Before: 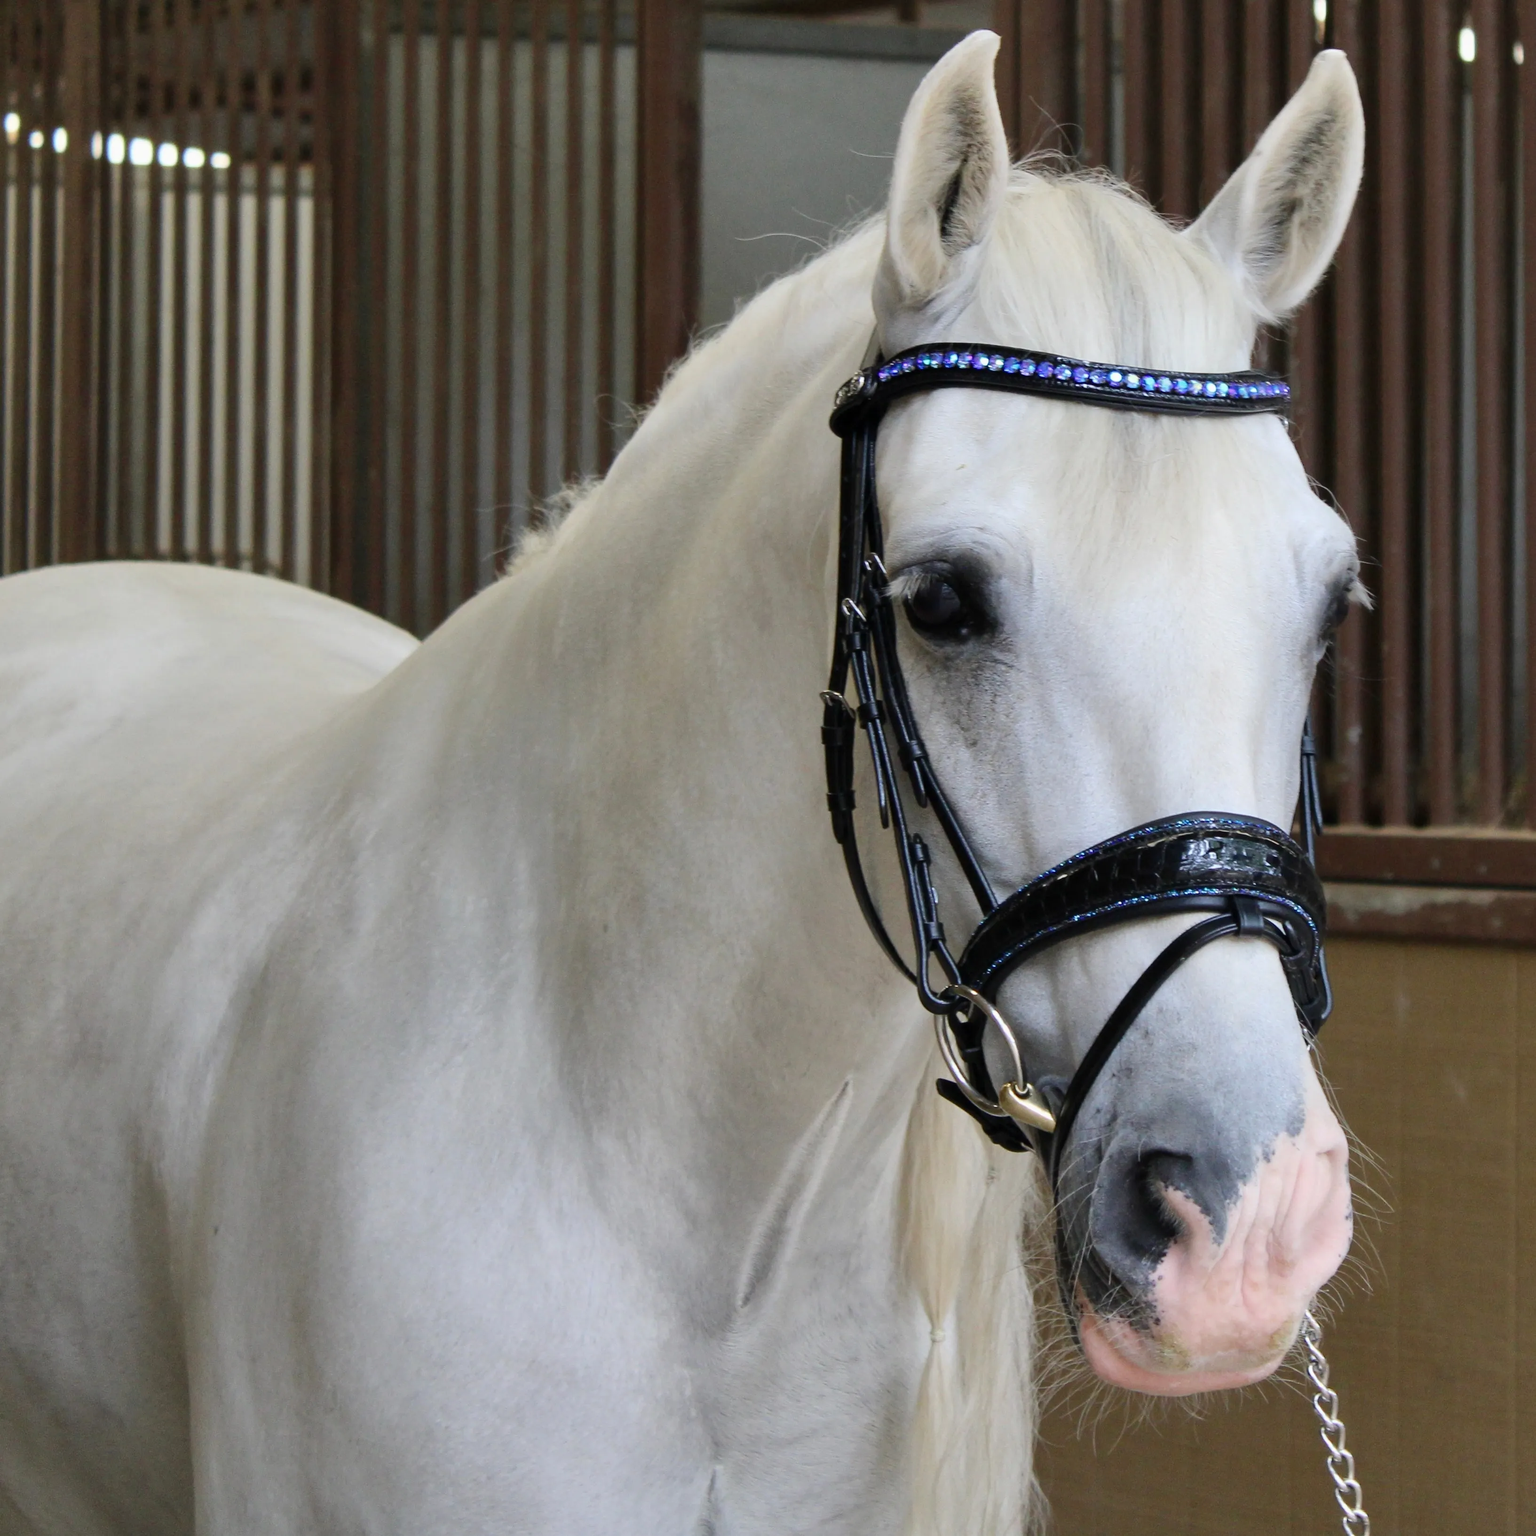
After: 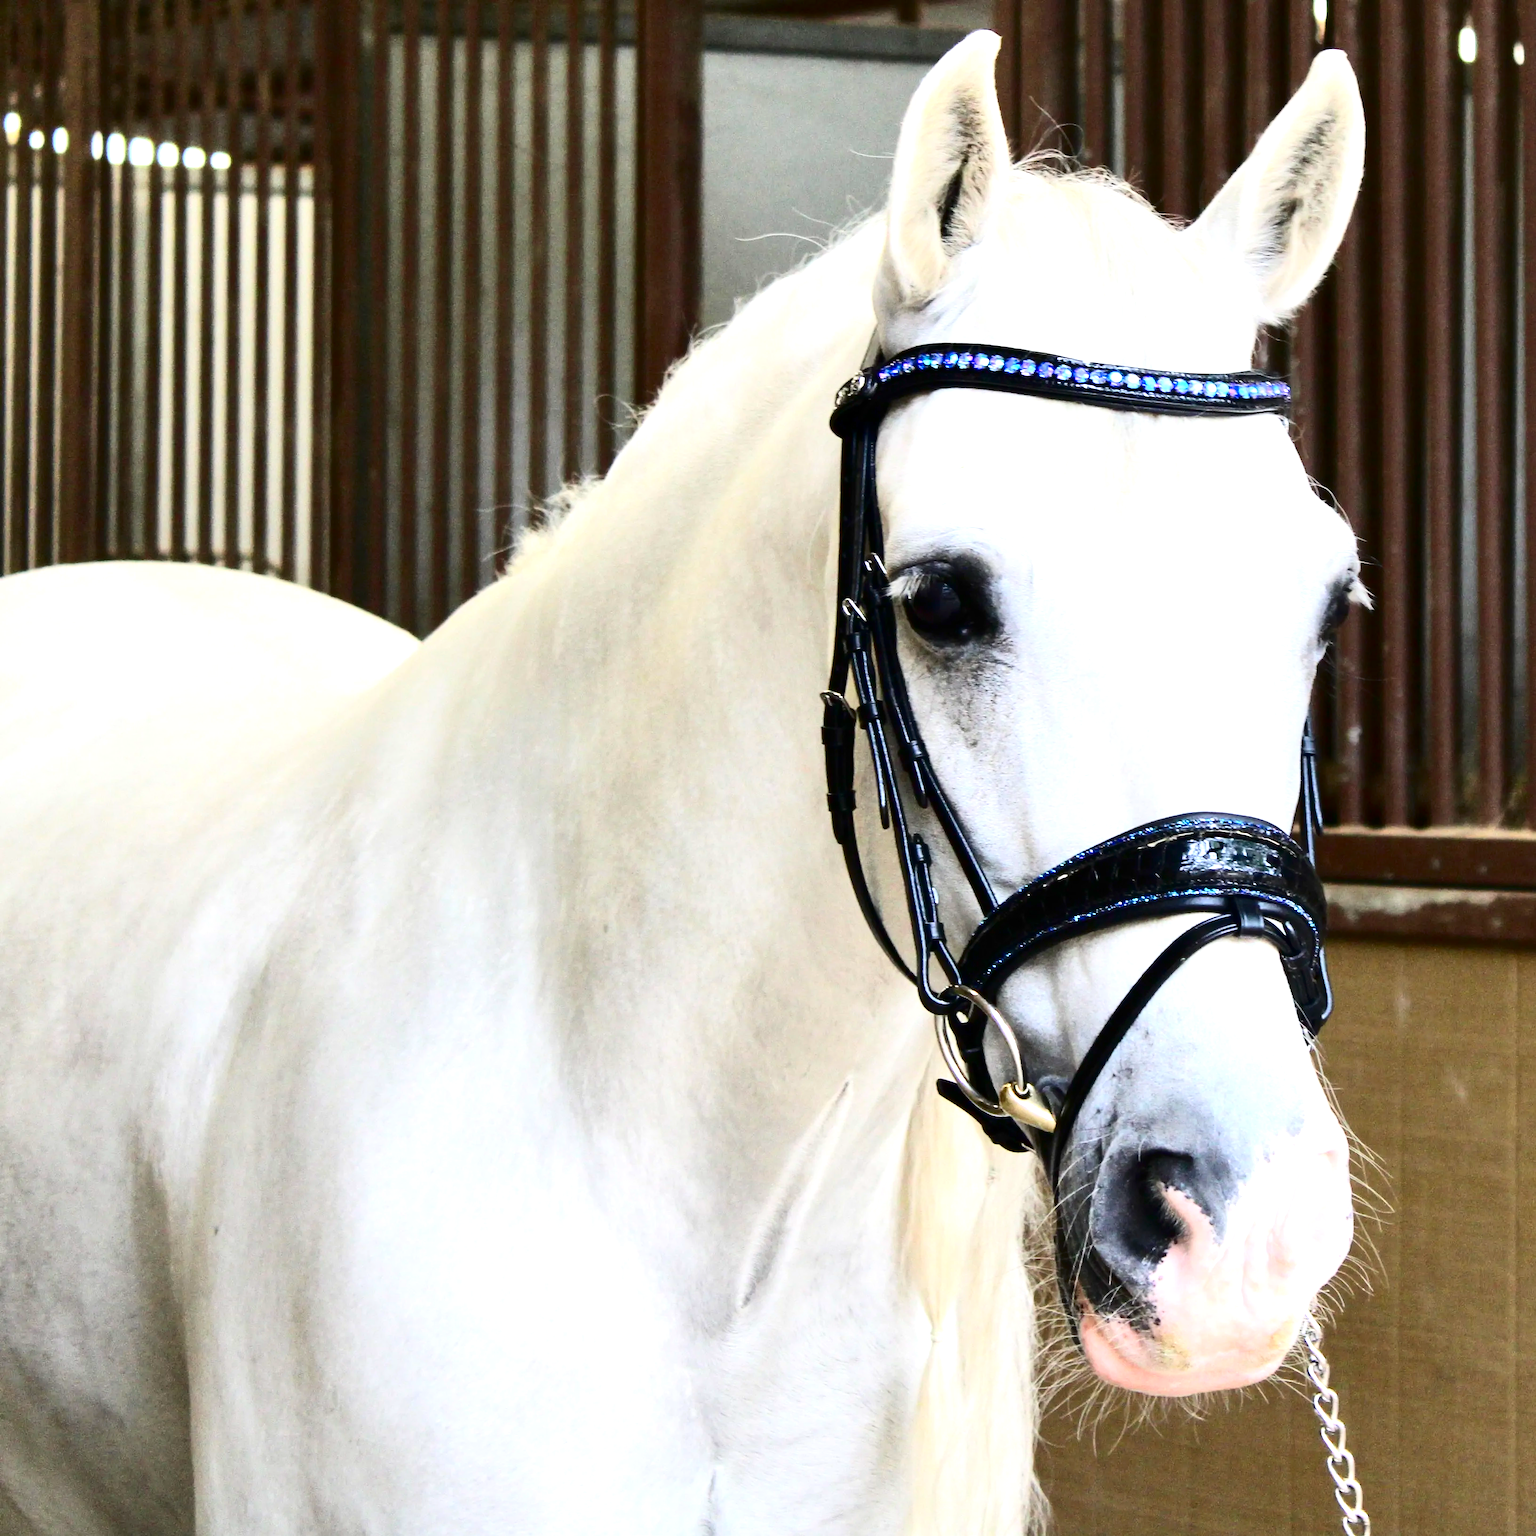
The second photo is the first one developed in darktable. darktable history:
contrast brightness saturation: contrast 0.32, brightness -0.08, saturation 0.17
exposure: exposure 1.15 EV, compensate highlight preservation false
